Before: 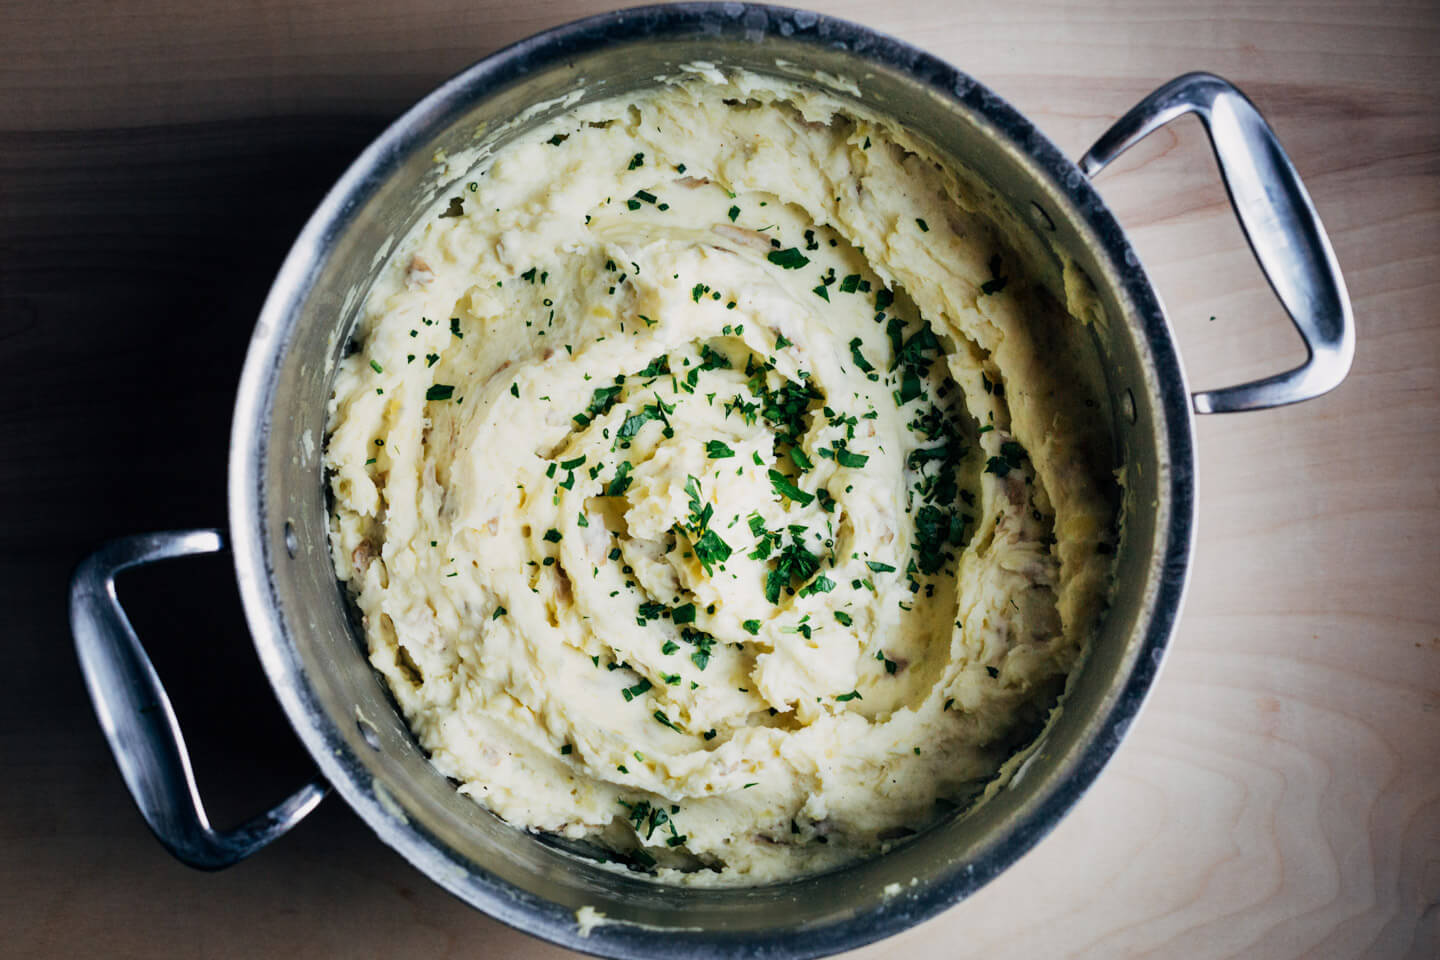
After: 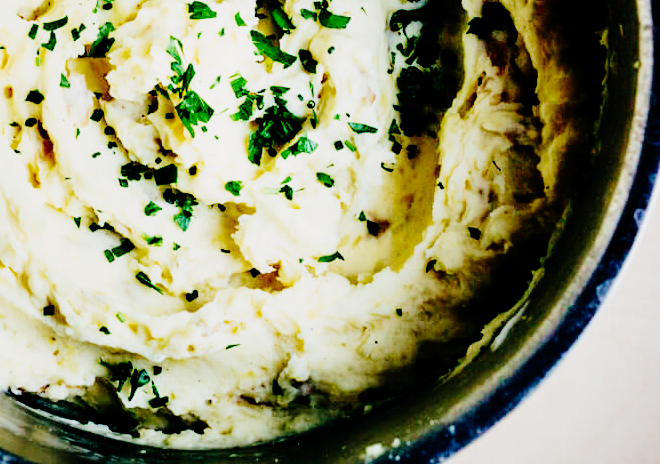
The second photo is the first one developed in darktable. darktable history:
exposure: black level correction 0.009, exposure -0.159 EV, compensate highlight preservation false
velvia: strength 30%
crop: left 35.976%, top 45.819%, right 18.162%, bottom 5.807%
base curve: curves: ch0 [(0, 0) (0.036, 0.01) (0.123, 0.254) (0.258, 0.504) (0.507, 0.748) (1, 1)], preserve colors none
